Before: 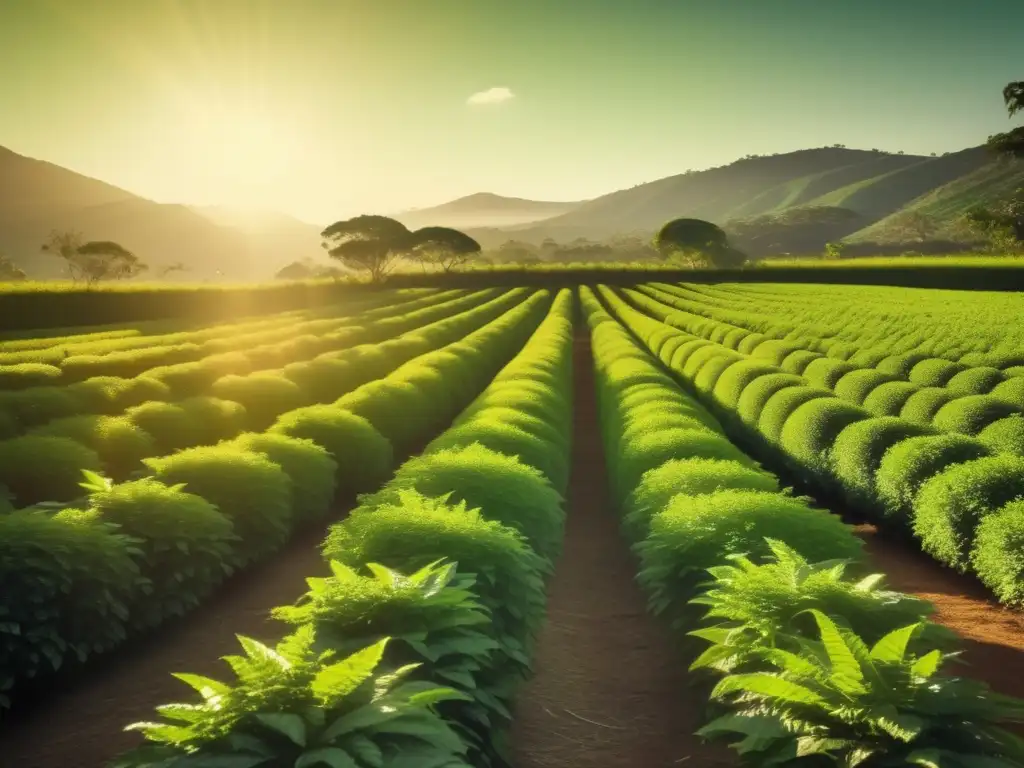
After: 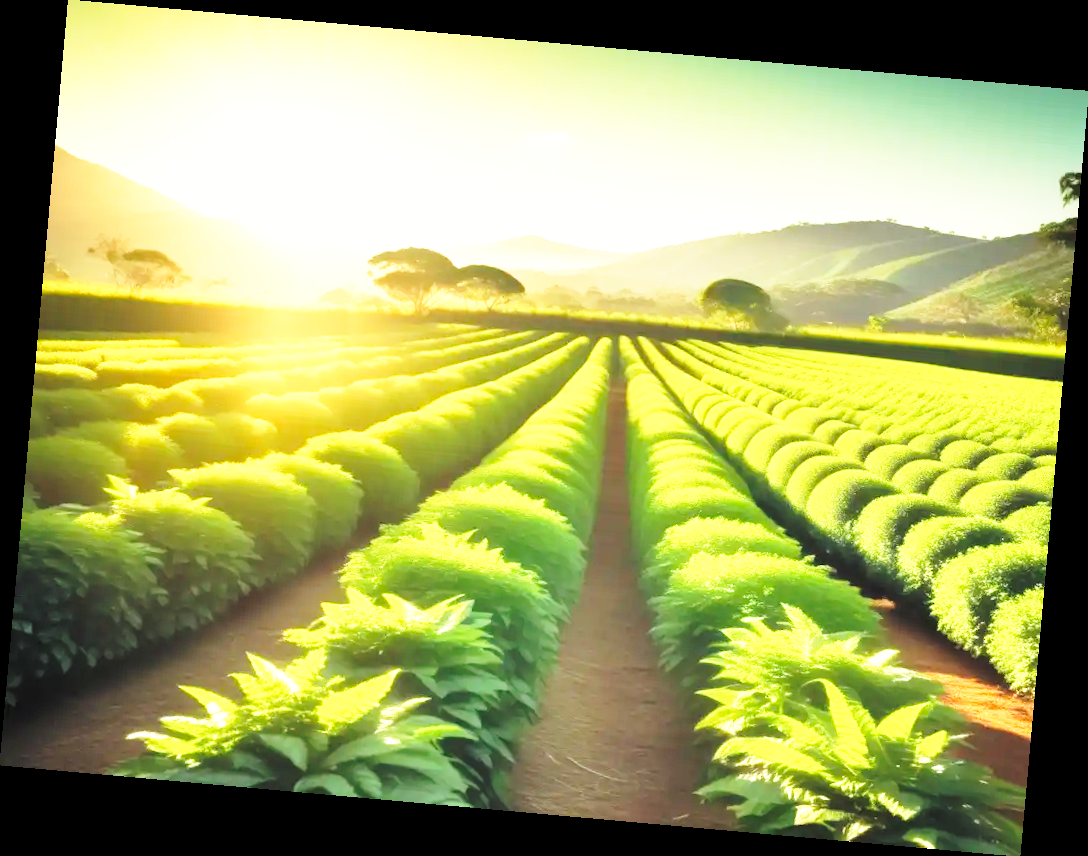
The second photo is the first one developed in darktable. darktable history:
exposure: exposure 0.661 EV, compensate highlight preservation false
contrast brightness saturation: brightness 0.15
base curve: curves: ch0 [(0, 0) (0.026, 0.03) (0.109, 0.232) (0.351, 0.748) (0.669, 0.968) (1, 1)], preserve colors none
rotate and perspective: rotation 5.12°, automatic cropping off
